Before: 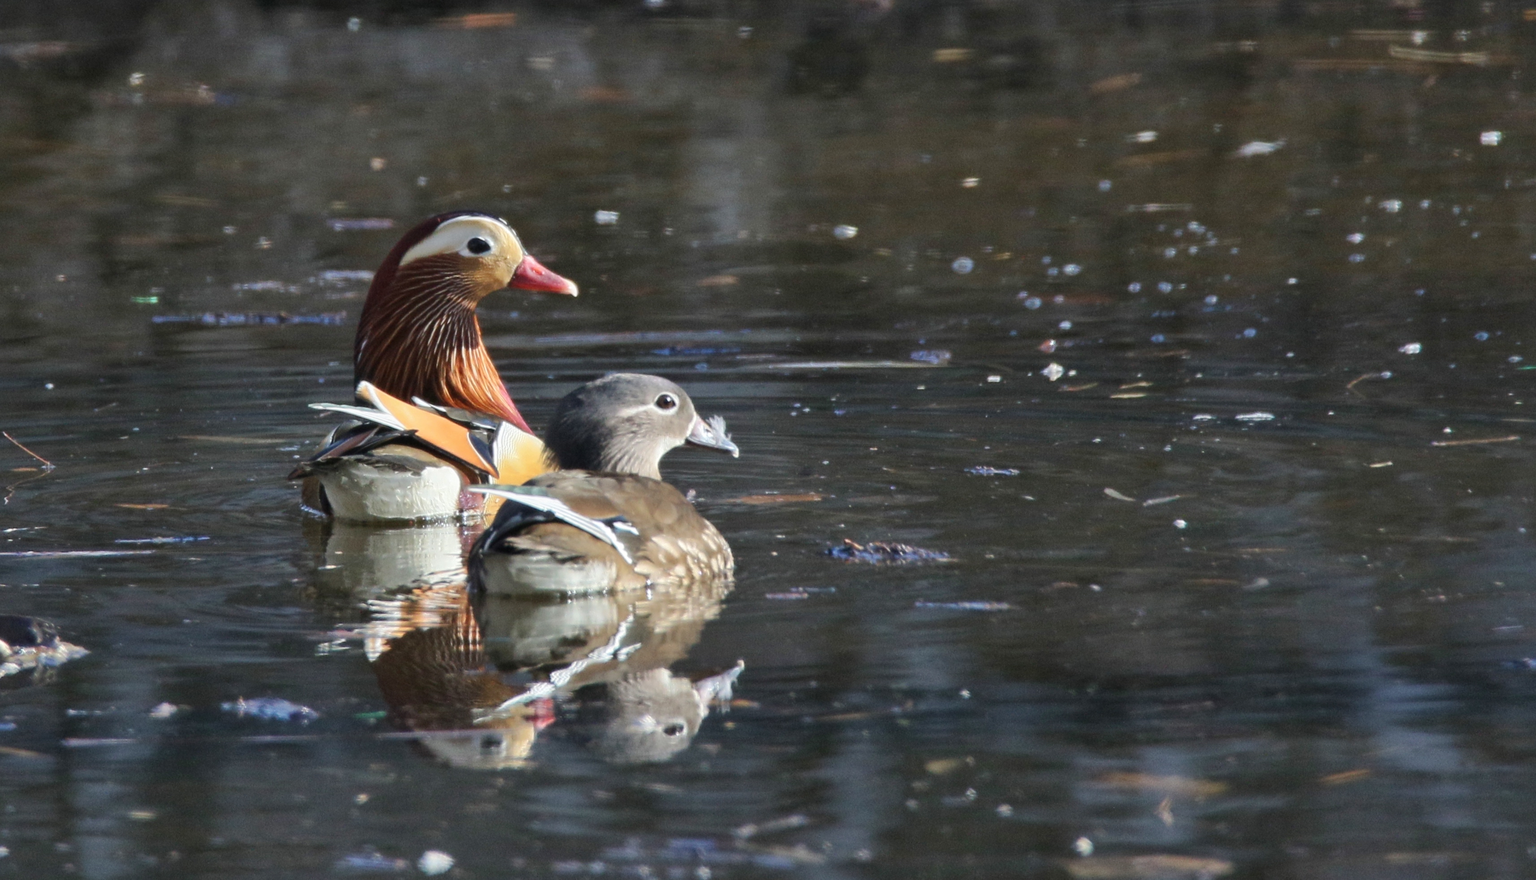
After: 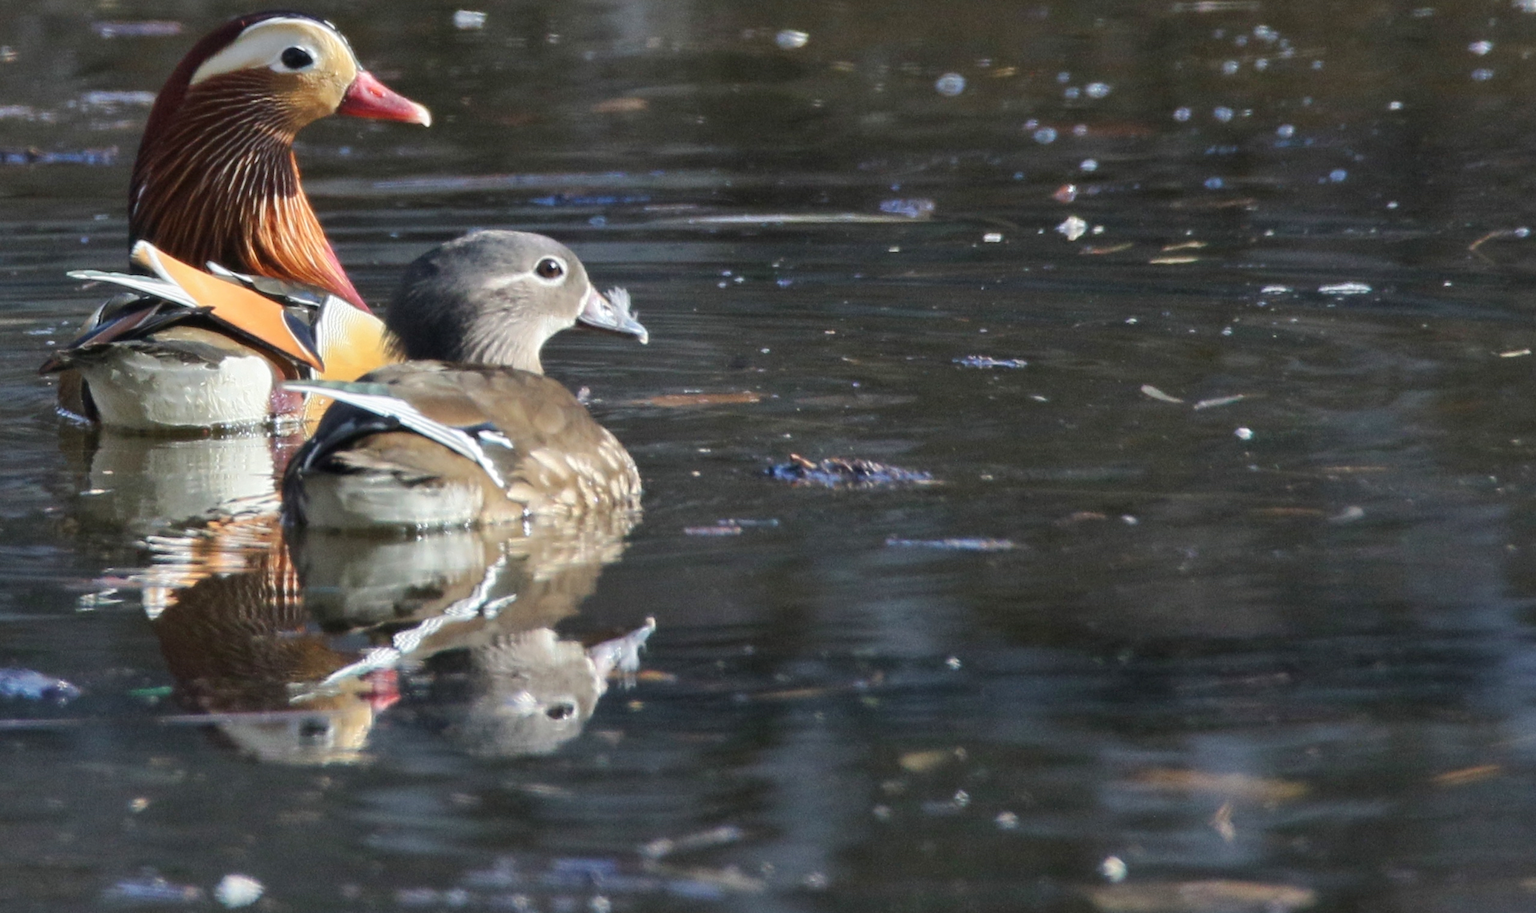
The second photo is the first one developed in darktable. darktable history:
crop: left 16.875%, top 23.068%, right 9.03%
